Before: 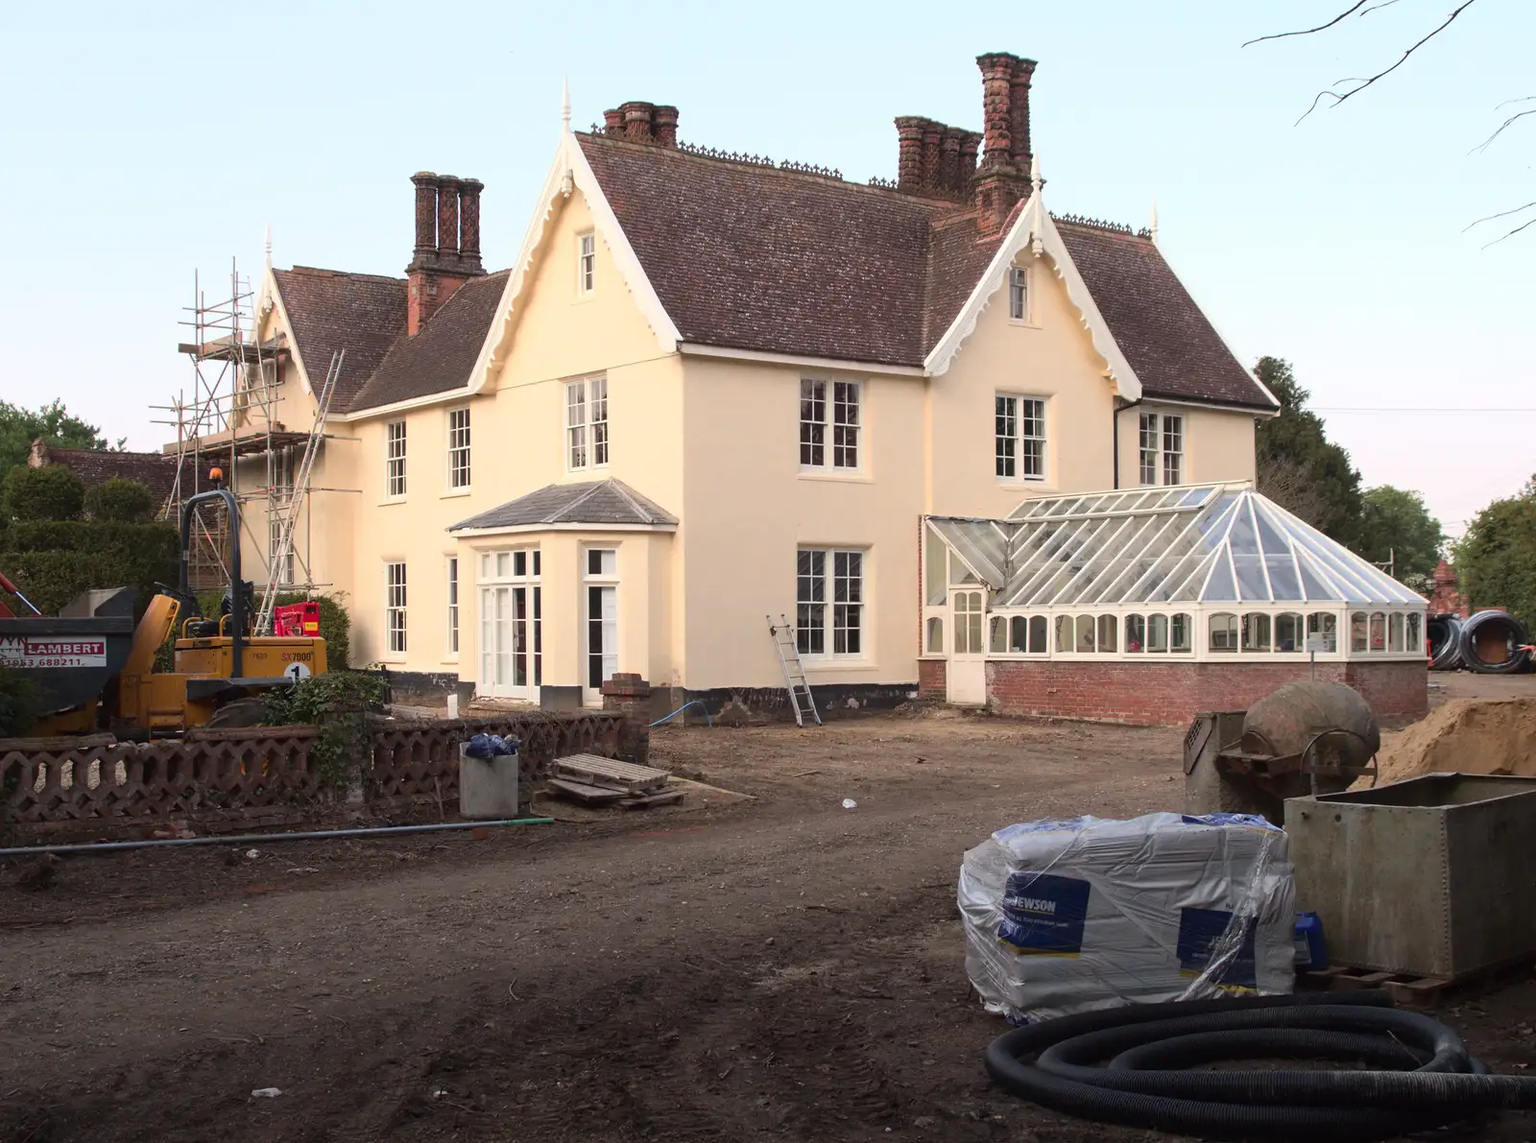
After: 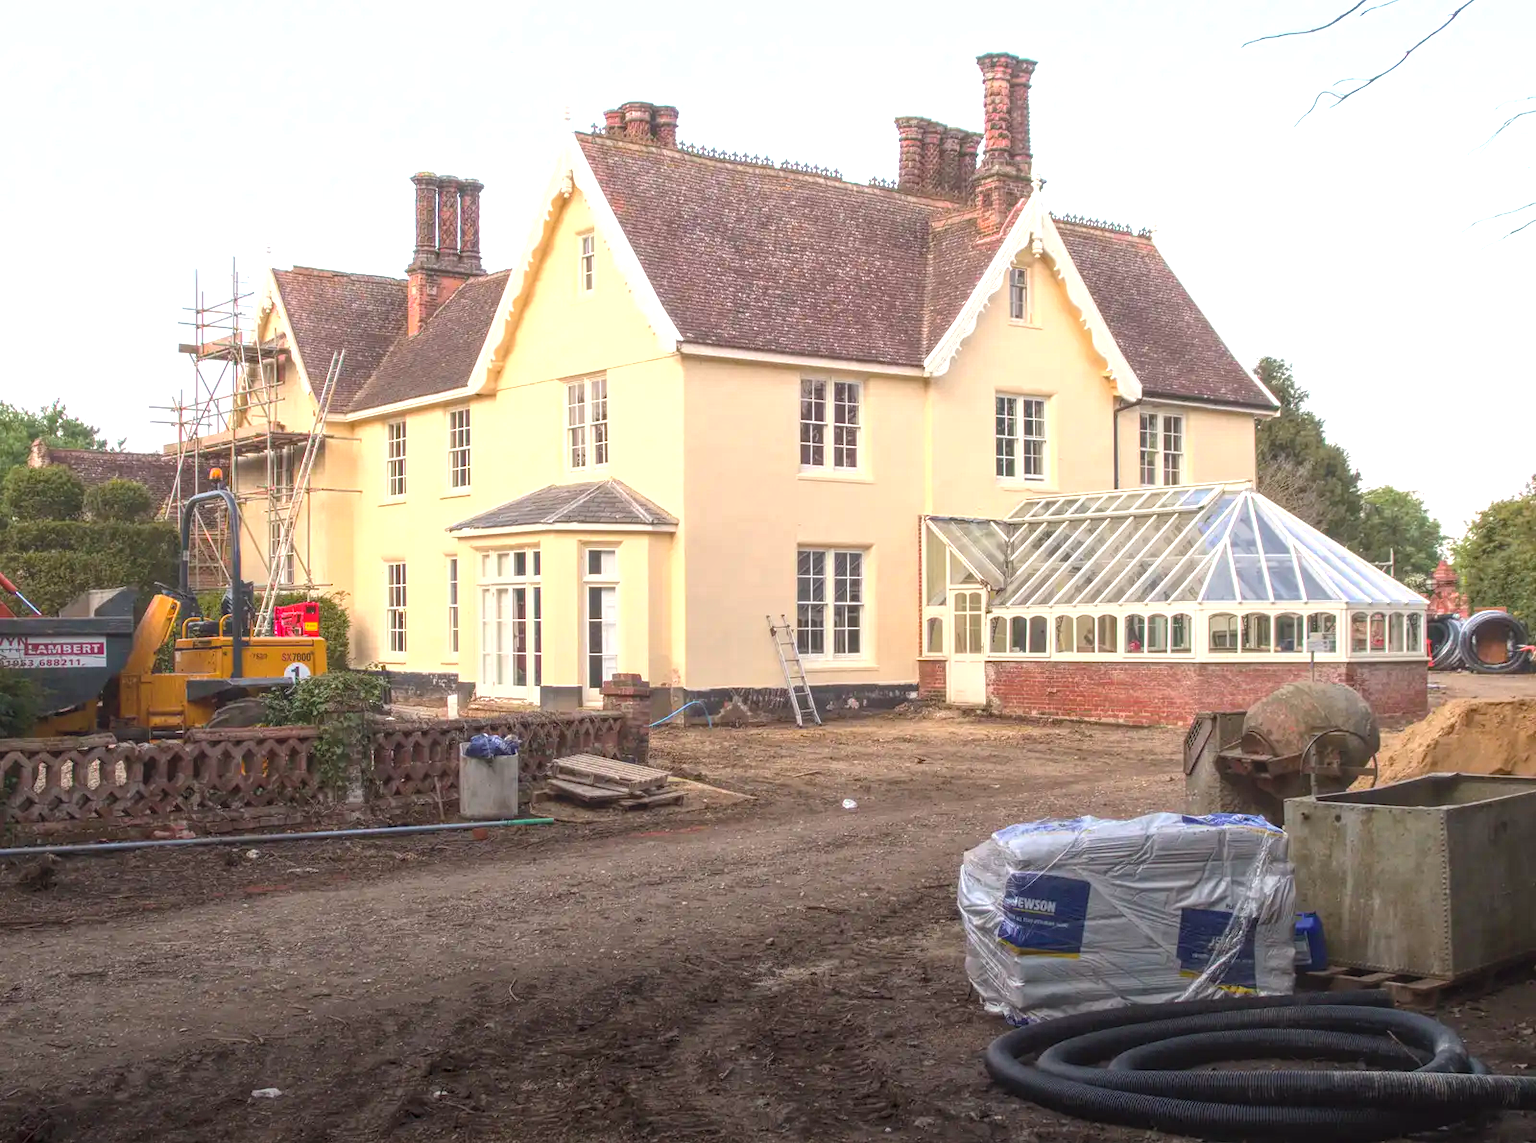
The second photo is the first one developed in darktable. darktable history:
exposure: exposure 0.557 EV, compensate highlight preservation false
color balance rgb: perceptual saturation grading › global saturation 19.807%, global vibrance 20%
local contrast: highlights 66%, shadows 32%, detail 167%, midtone range 0.2
